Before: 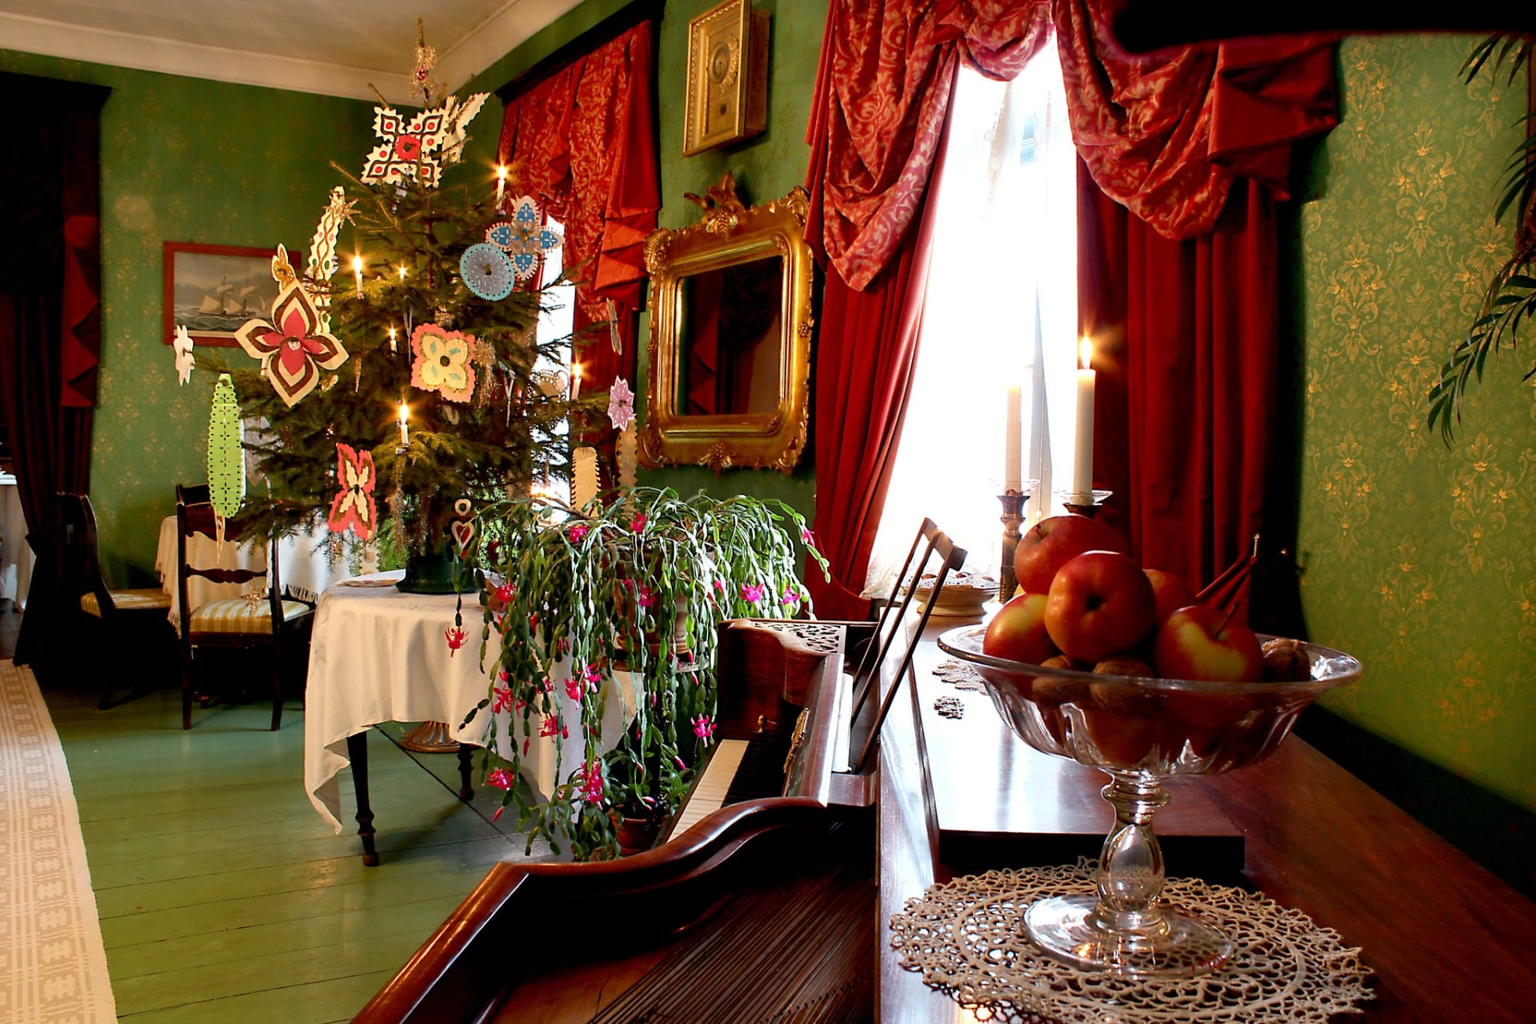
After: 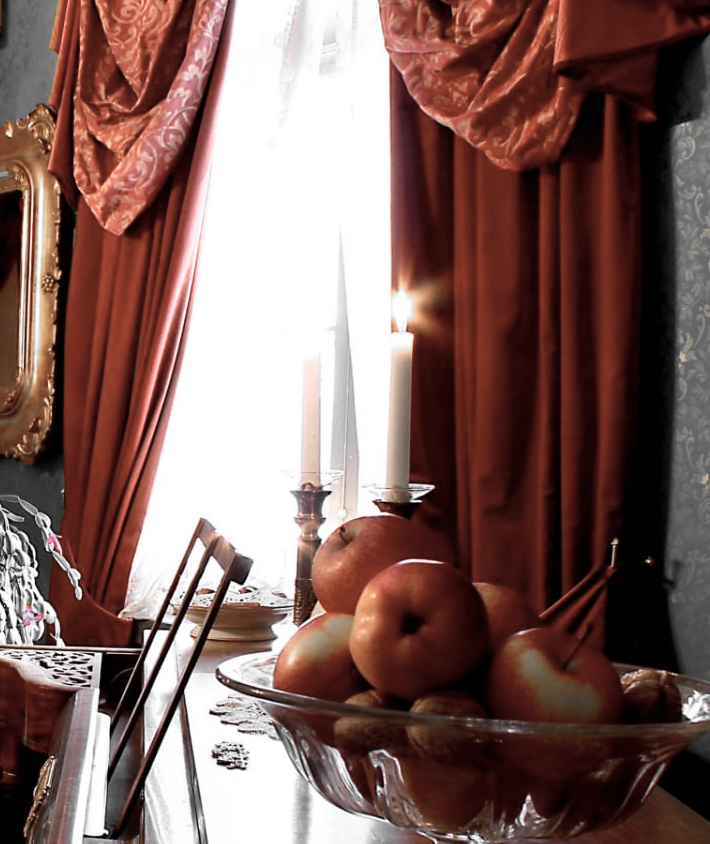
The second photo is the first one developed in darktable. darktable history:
color calibration: illuminant as shot in camera, x 0.358, y 0.373, temperature 4628.91 K
crop and rotate: left 49.826%, top 10.111%, right 13.153%, bottom 23.95%
contrast brightness saturation: contrast 0.097, saturation -0.379
color zones: curves: ch0 [(0, 0.65) (0.096, 0.644) (0.221, 0.539) (0.429, 0.5) (0.571, 0.5) (0.714, 0.5) (0.857, 0.5) (1, 0.65)]; ch1 [(0, 0.5) (0.143, 0.5) (0.257, -0.002) (0.429, 0.04) (0.571, -0.001) (0.714, -0.015) (0.857, 0.024) (1, 0.5)]
